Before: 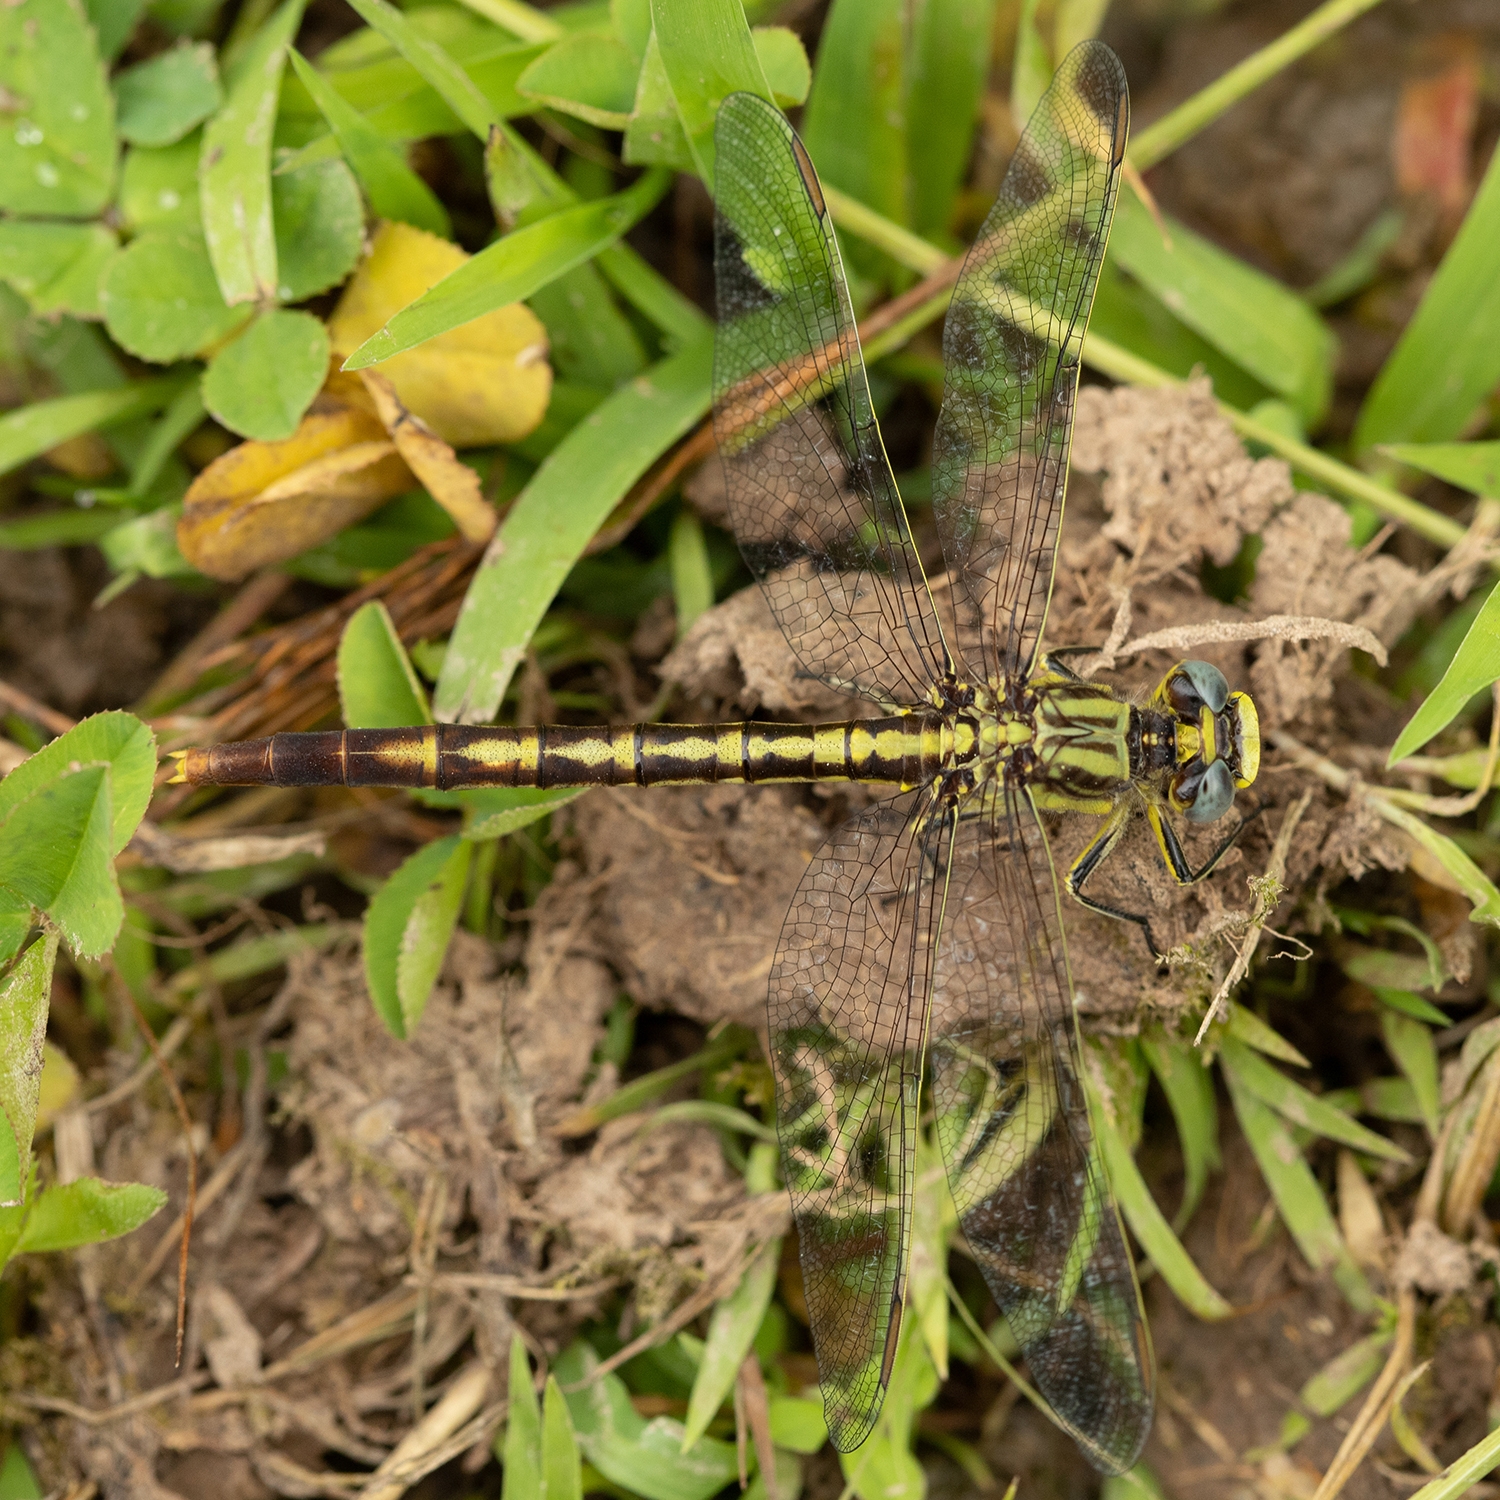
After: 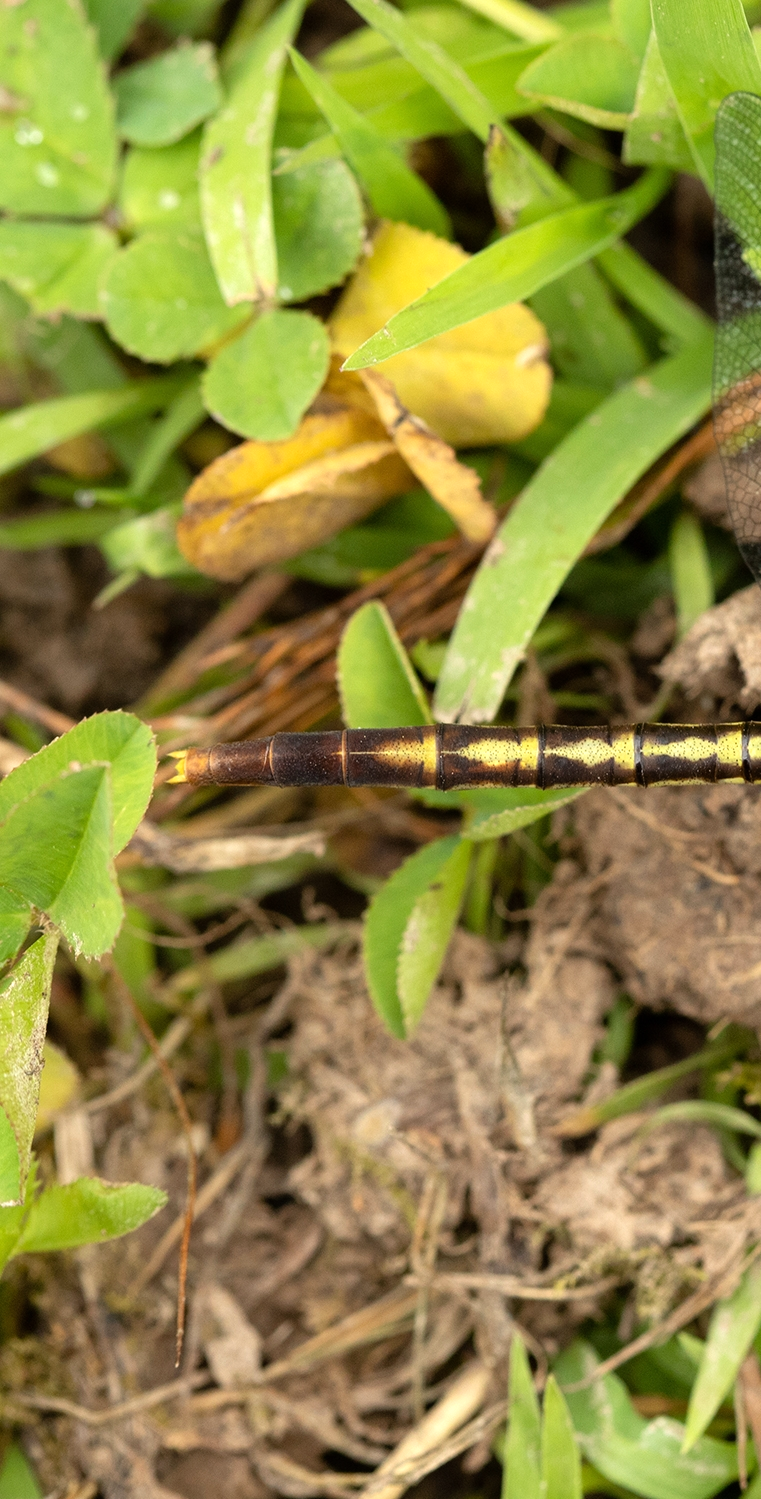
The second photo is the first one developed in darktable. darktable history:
tone equalizer: -8 EV -0.404 EV, -7 EV -0.389 EV, -6 EV -0.324 EV, -5 EV -0.258 EV, -3 EV 0.253 EV, -2 EV 0.315 EV, -1 EV 0.369 EV, +0 EV 0.409 EV
crop and rotate: left 0.044%, top 0%, right 49.174%
